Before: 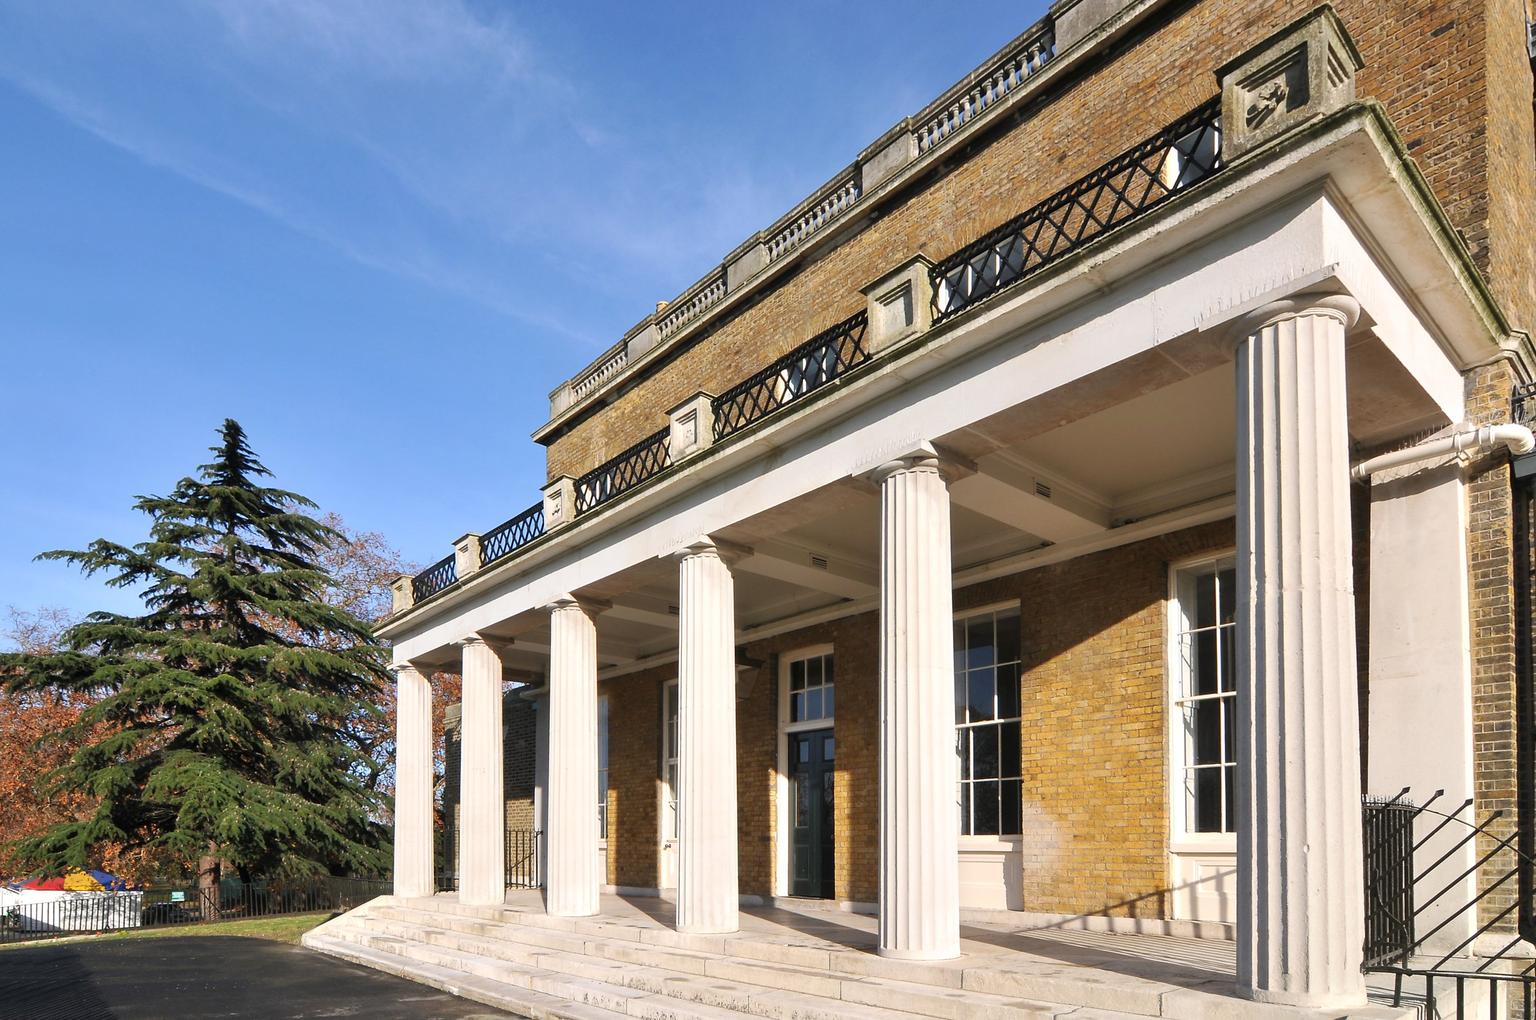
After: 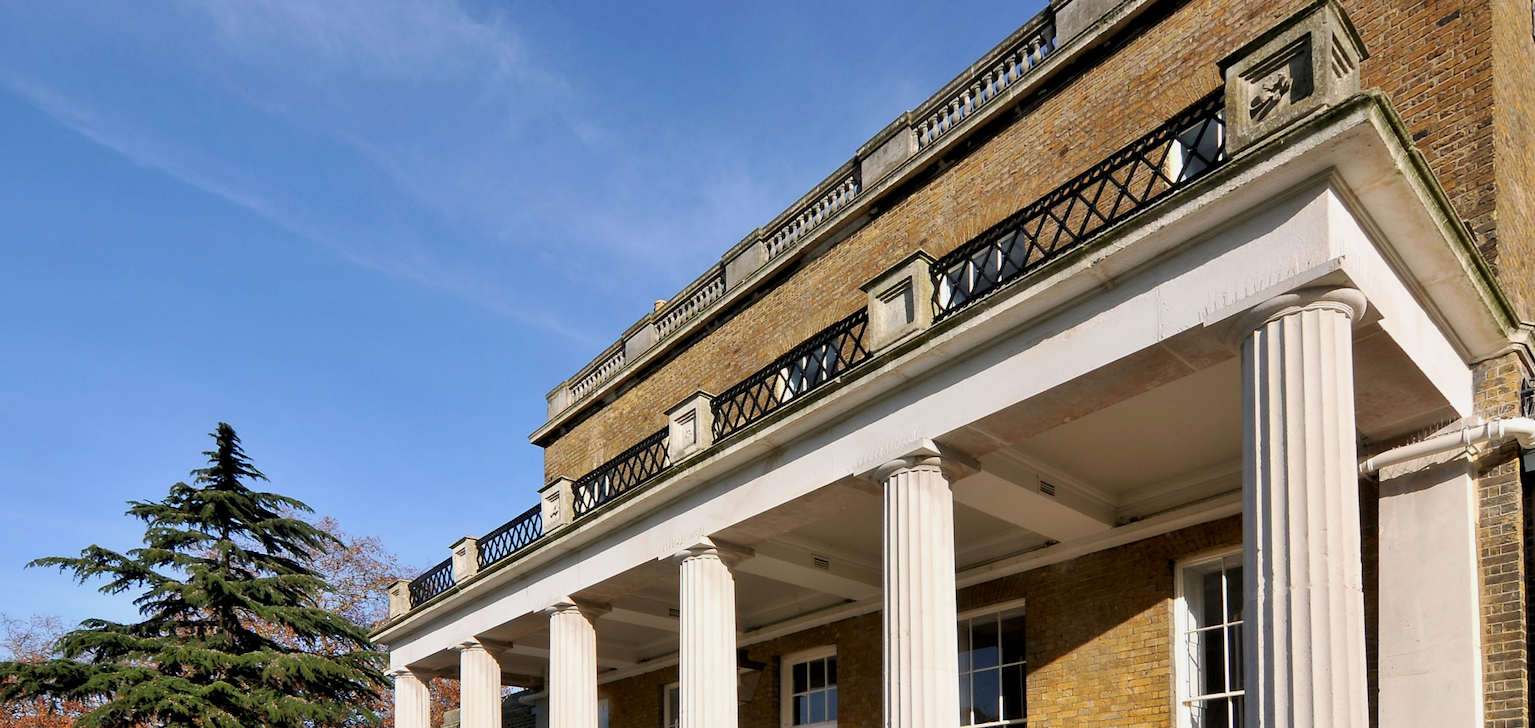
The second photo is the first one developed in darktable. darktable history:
exposure: black level correction 0.009, exposure -0.159 EV, compensate highlight preservation false
crop: bottom 28.576%
rotate and perspective: rotation -0.45°, automatic cropping original format, crop left 0.008, crop right 0.992, crop top 0.012, crop bottom 0.988
